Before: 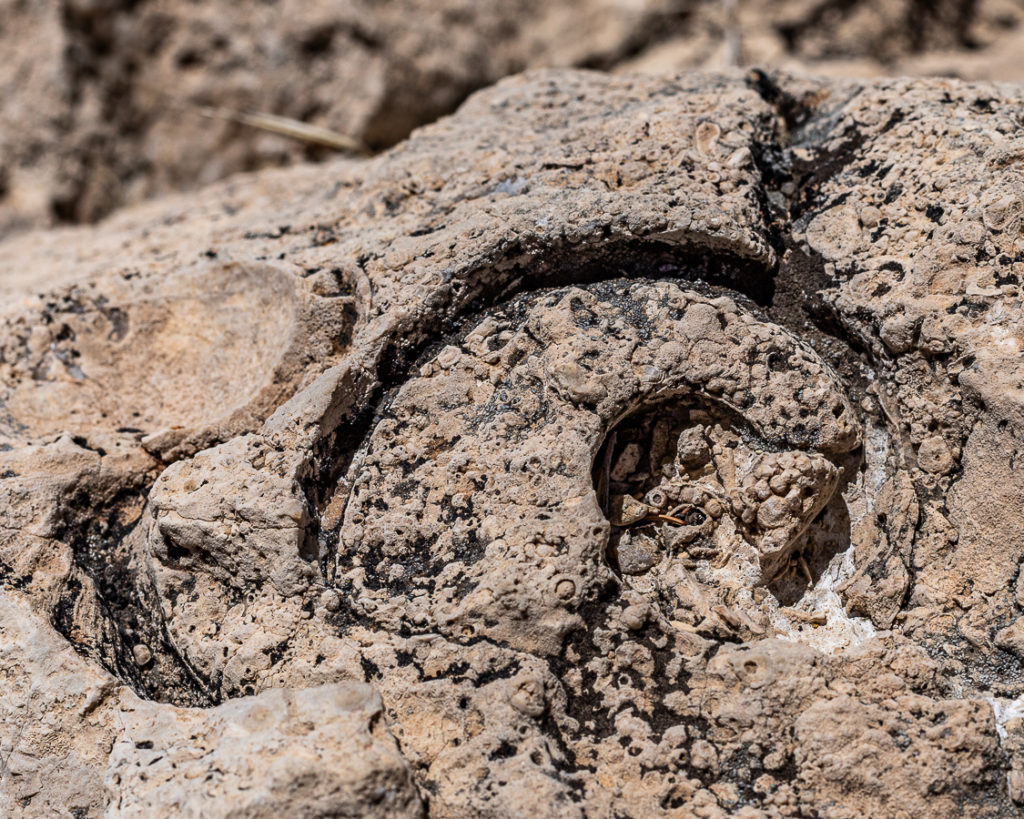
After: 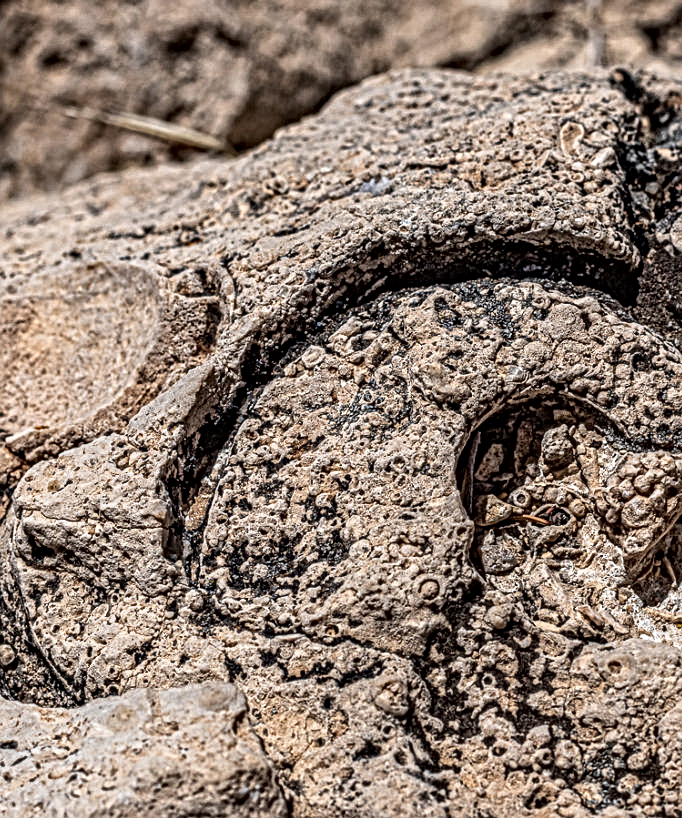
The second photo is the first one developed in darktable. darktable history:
local contrast: mode bilateral grid, contrast 20, coarseness 3, detail 300%, midtone range 0.2
crop and rotate: left 13.342%, right 19.991%
